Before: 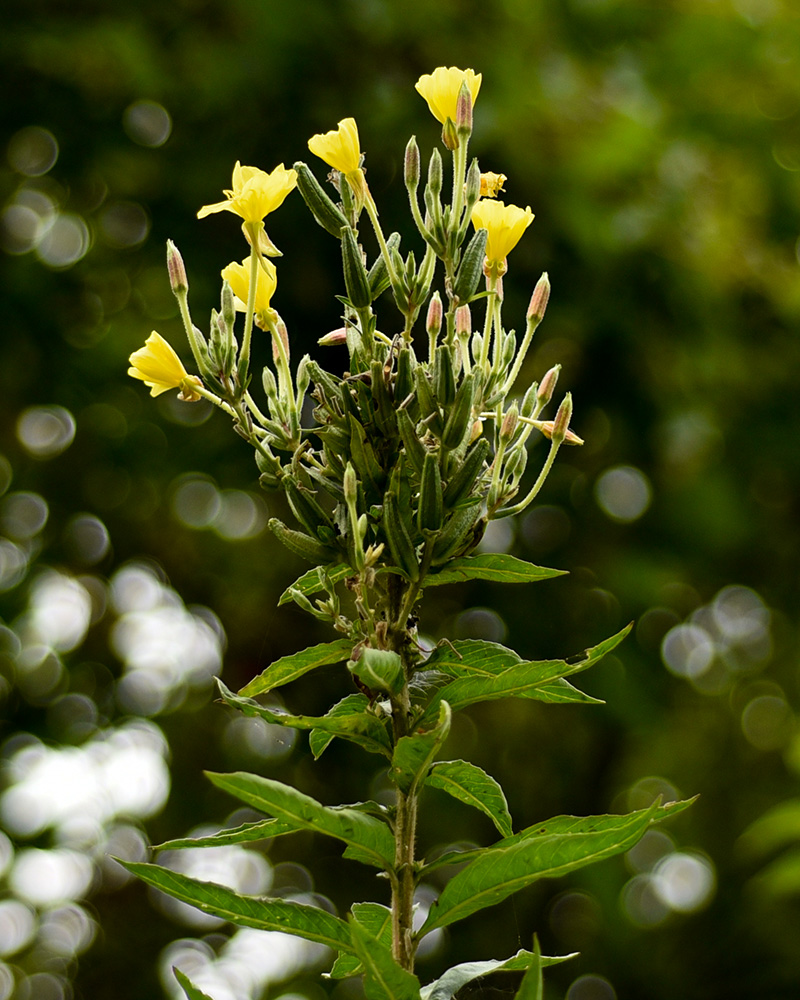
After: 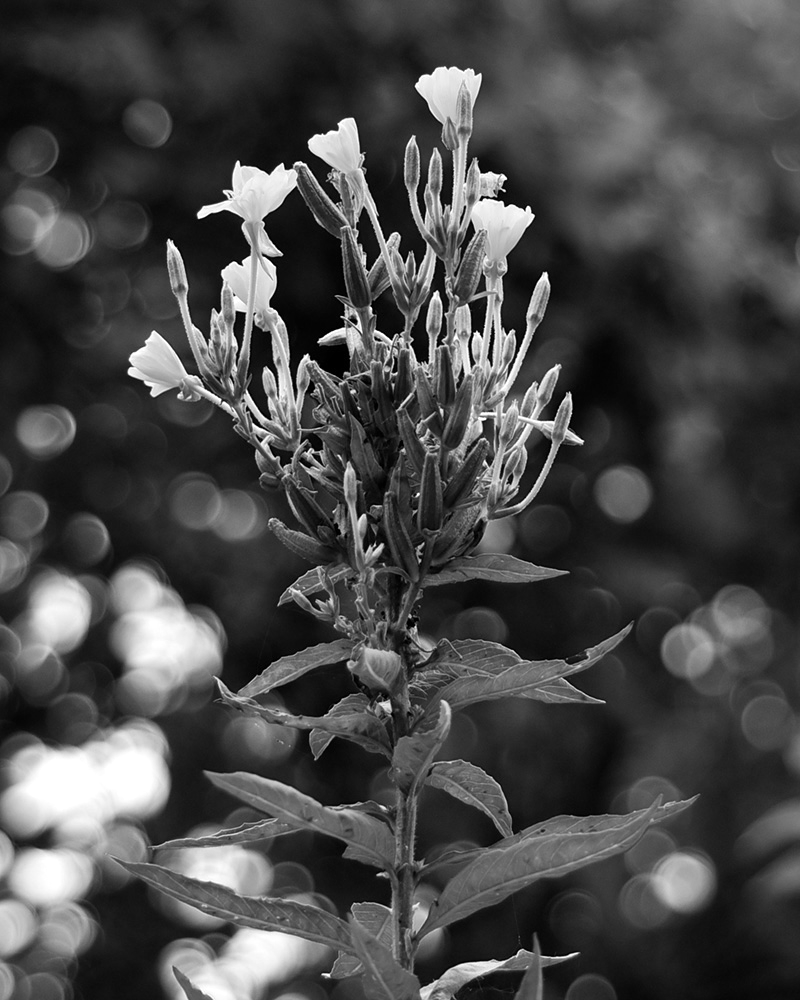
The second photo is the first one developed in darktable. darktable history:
white balance: red 0.98, blue 1.61
monochrome: on, module defaults
color correction: saturation 0.57
